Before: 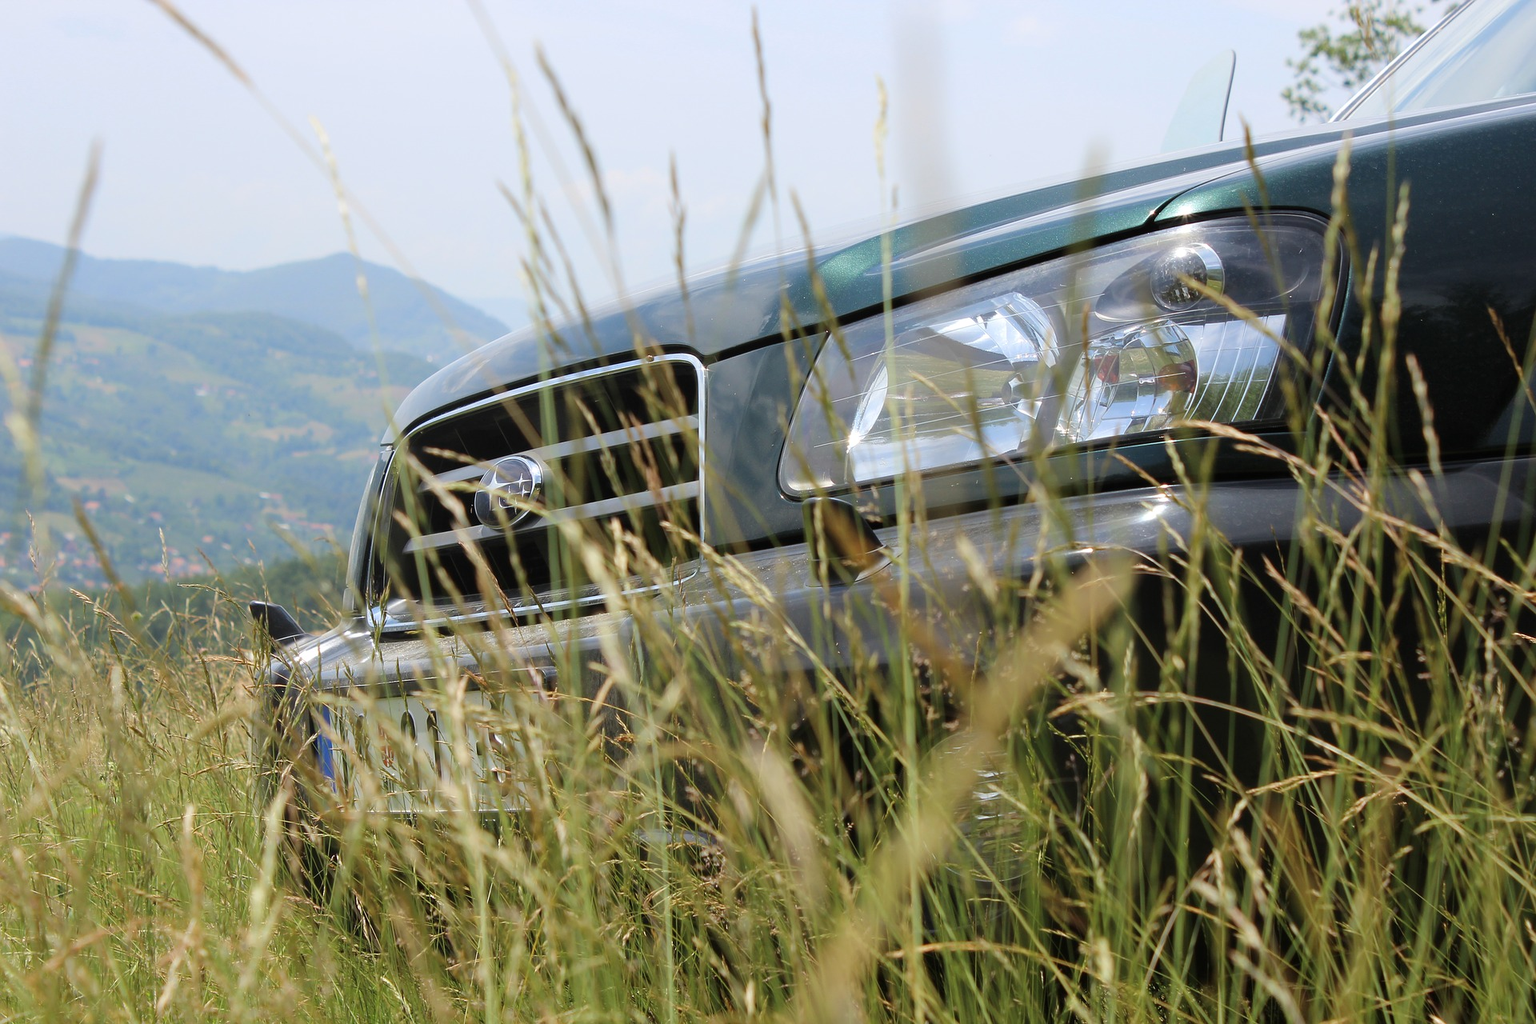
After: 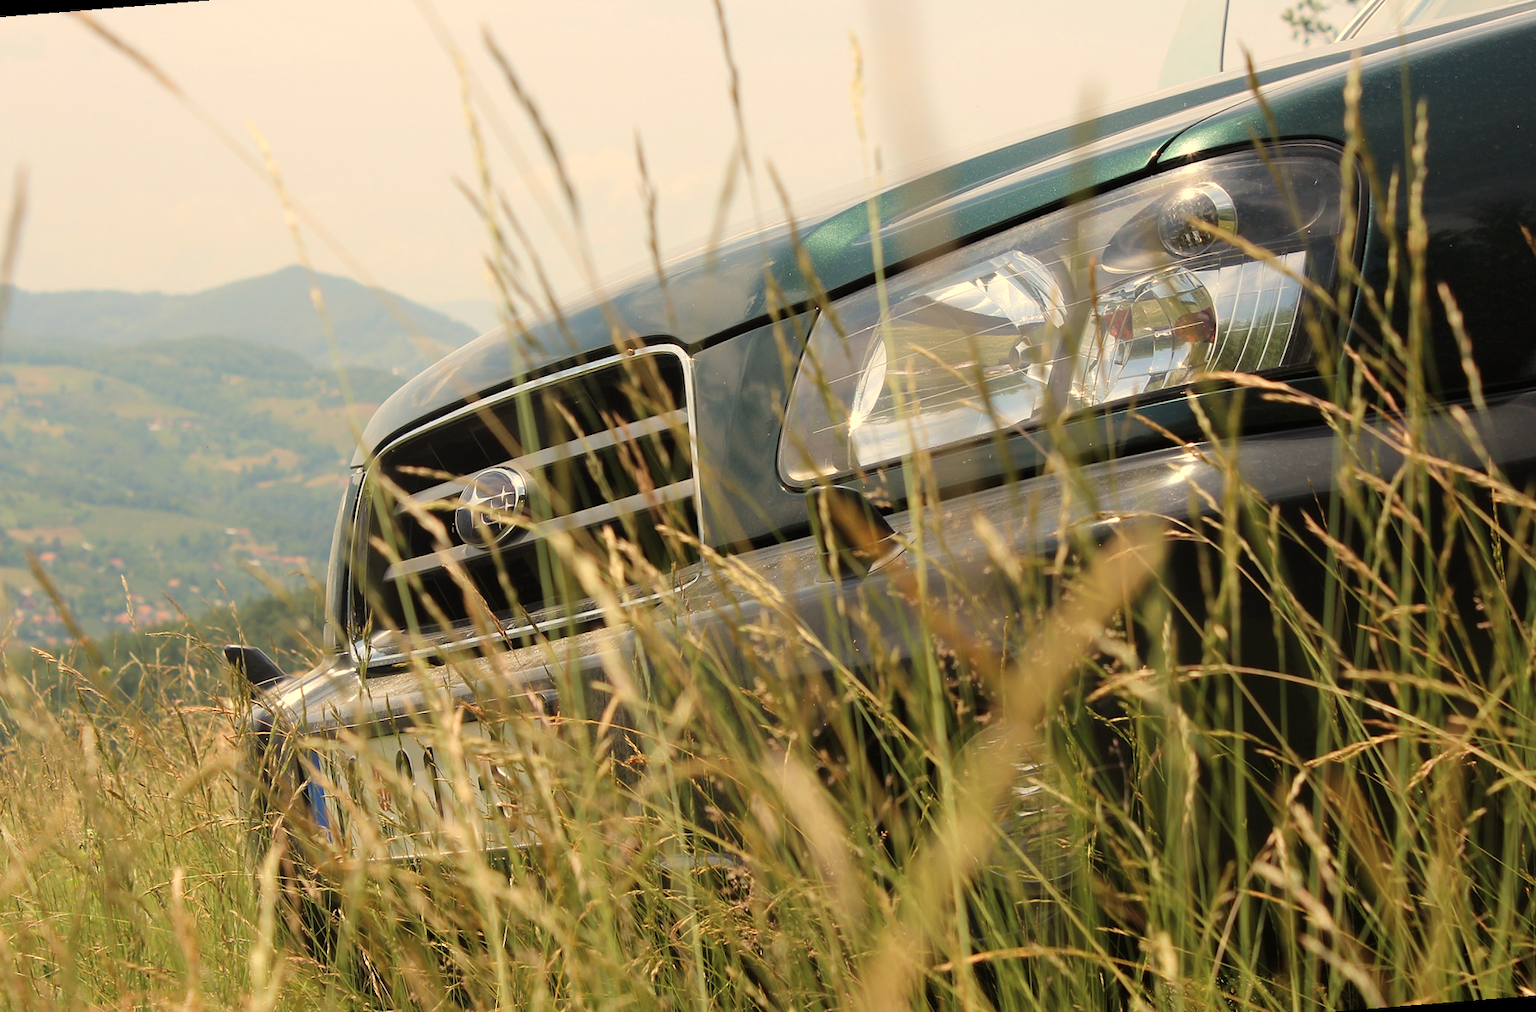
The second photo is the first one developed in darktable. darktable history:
white balance: red 1.123, blue 0.83
rotate and perspective: rotation -4.57°, crop left 0.054, crop right 0.944, crop top 0.087, crop bottom 0.914
